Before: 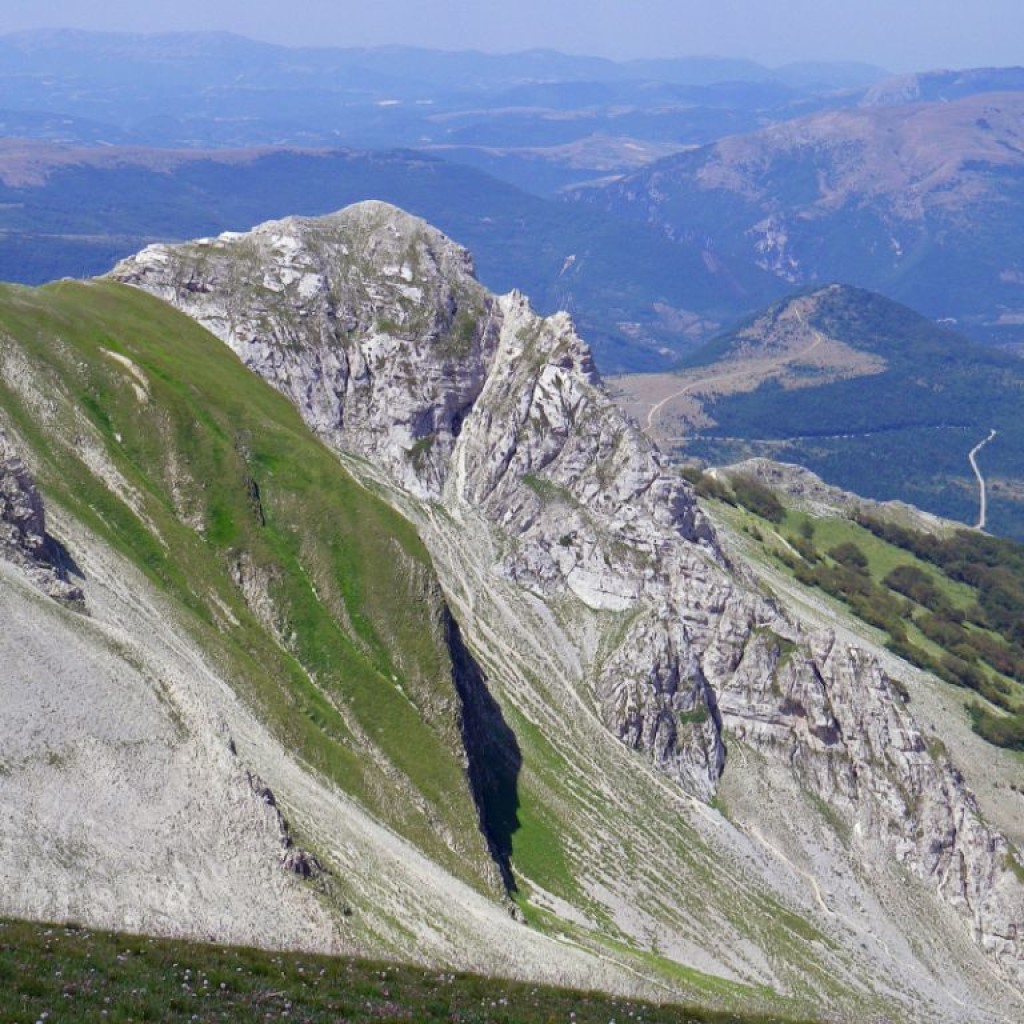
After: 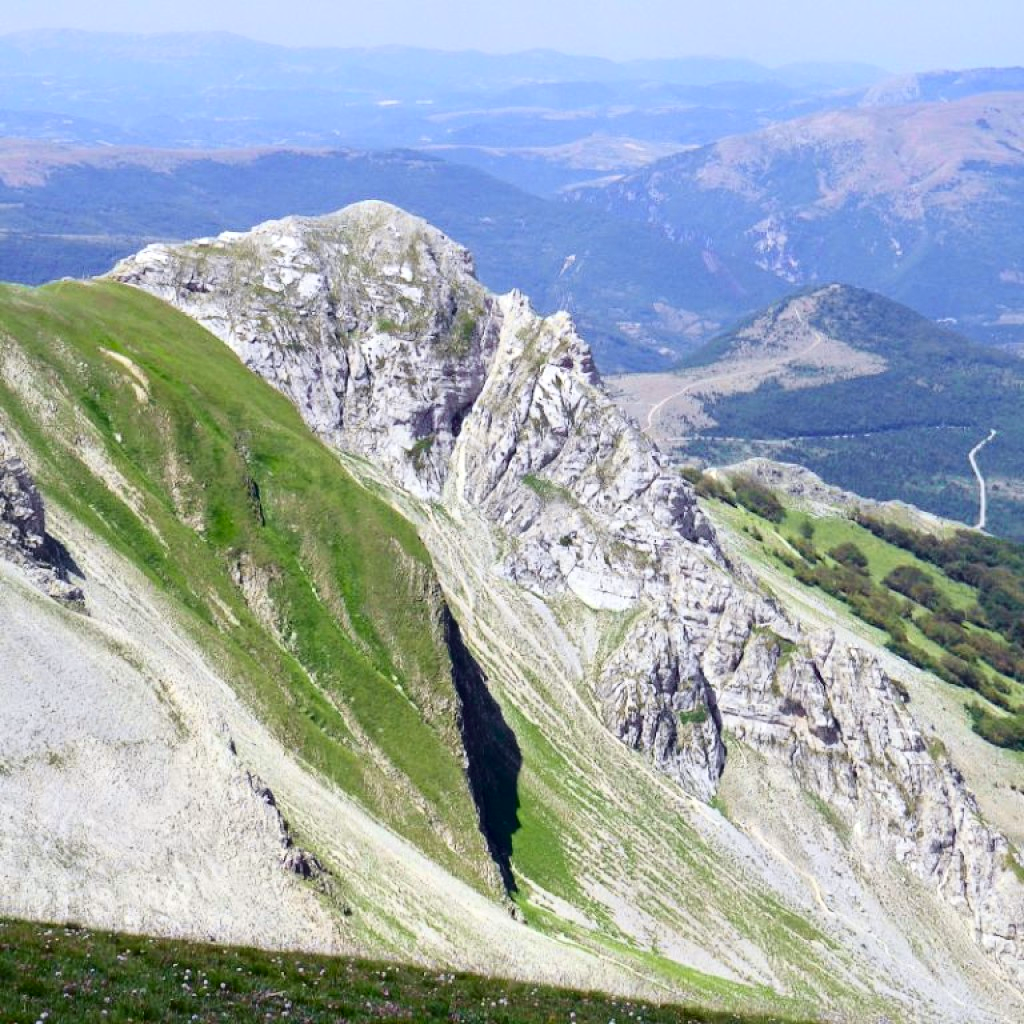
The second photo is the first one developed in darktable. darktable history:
tone curve: curves: ch0 [(0, 0) (0.042, 0.023) (0.157, 0.114) (0.302, 0.308) (0.44, 0.507) (0.607, 0.705) (0.824, 0.882) (1, 0.965)]; ch1 [(0, 0) (0.339, 0.334) (0.445, 0.419) (0.476, 0.454) (0.503, 0.501) (0.517, 0.513) (0.551, 0.567) (0.622, 0.662) (0.706, 0.741) (1, 1)]; ch2 [(0, 0) (0.327, 0.318) (0.417, 0.426) (0.46, 0.453) (0.502, 0.5) (0.514, 0.524) (0.547, 0.572) (0.615, 0.656) (0.717, 0.778) (1, 1)], color space Lab, independent channels, preserve colors none
shadows and highlights: radius 44.78, white point adjustment 6.64, compress 79.65%, highlights color adjustment 78.42%, soften with gaussian
